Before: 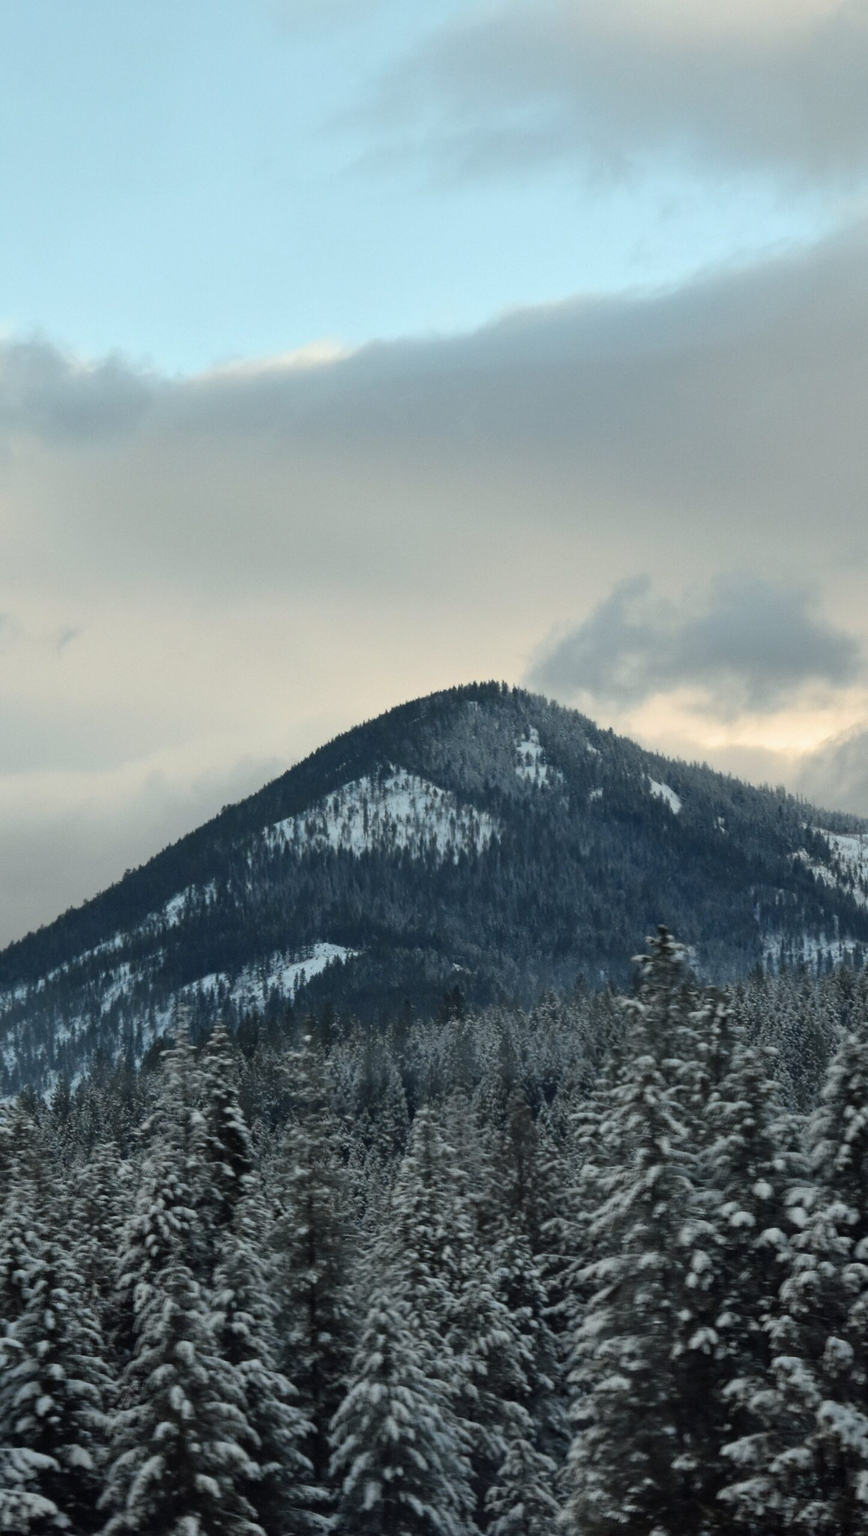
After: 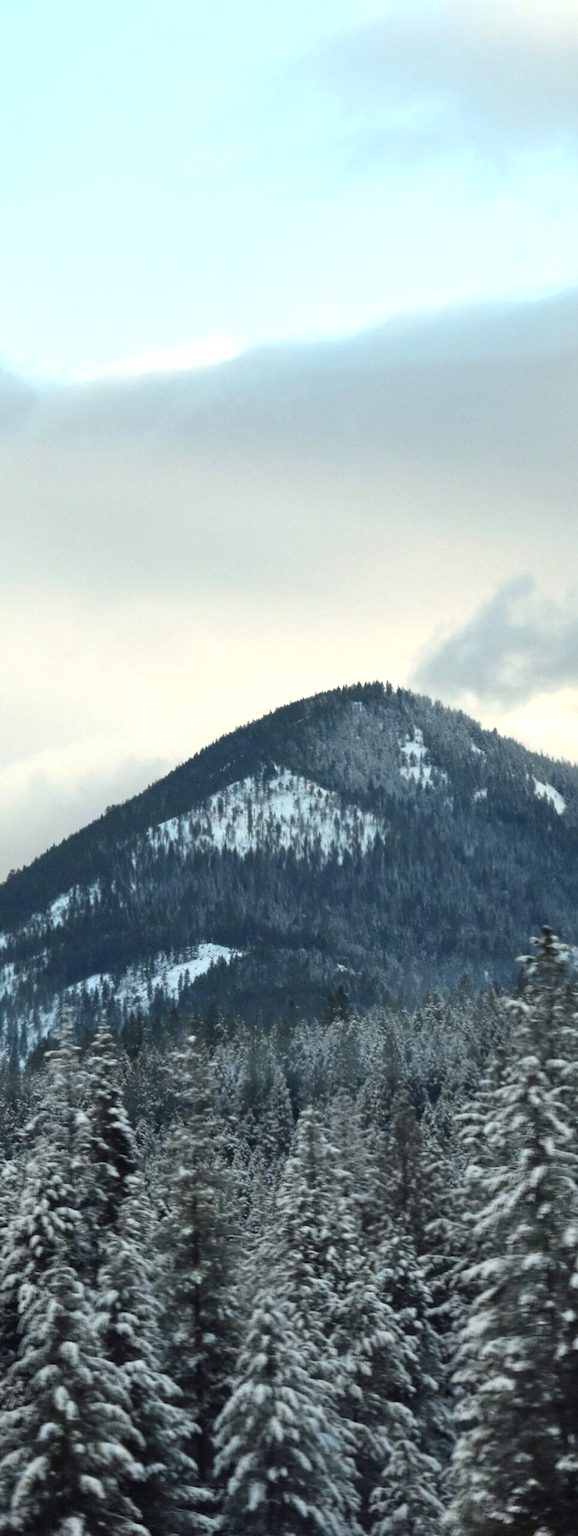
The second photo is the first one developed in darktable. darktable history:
crop and rotate: left 13.409%, right 19.924%
exposure: exposure 0.7 EV, compensate highlight preservation false
